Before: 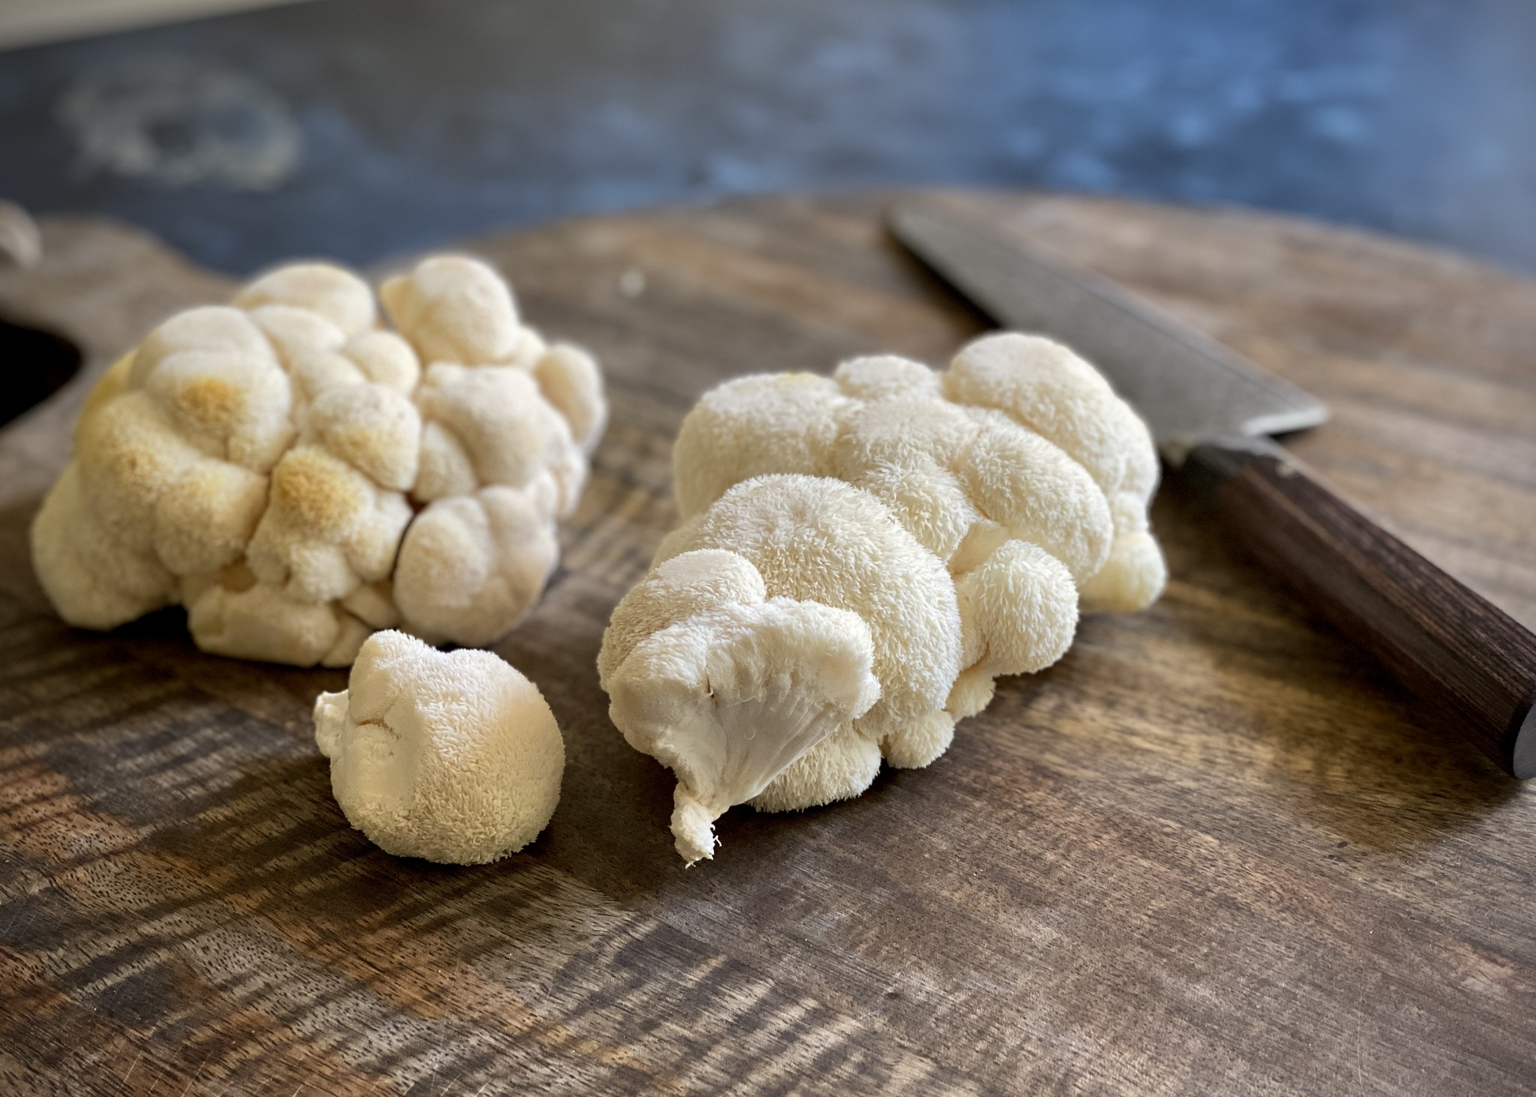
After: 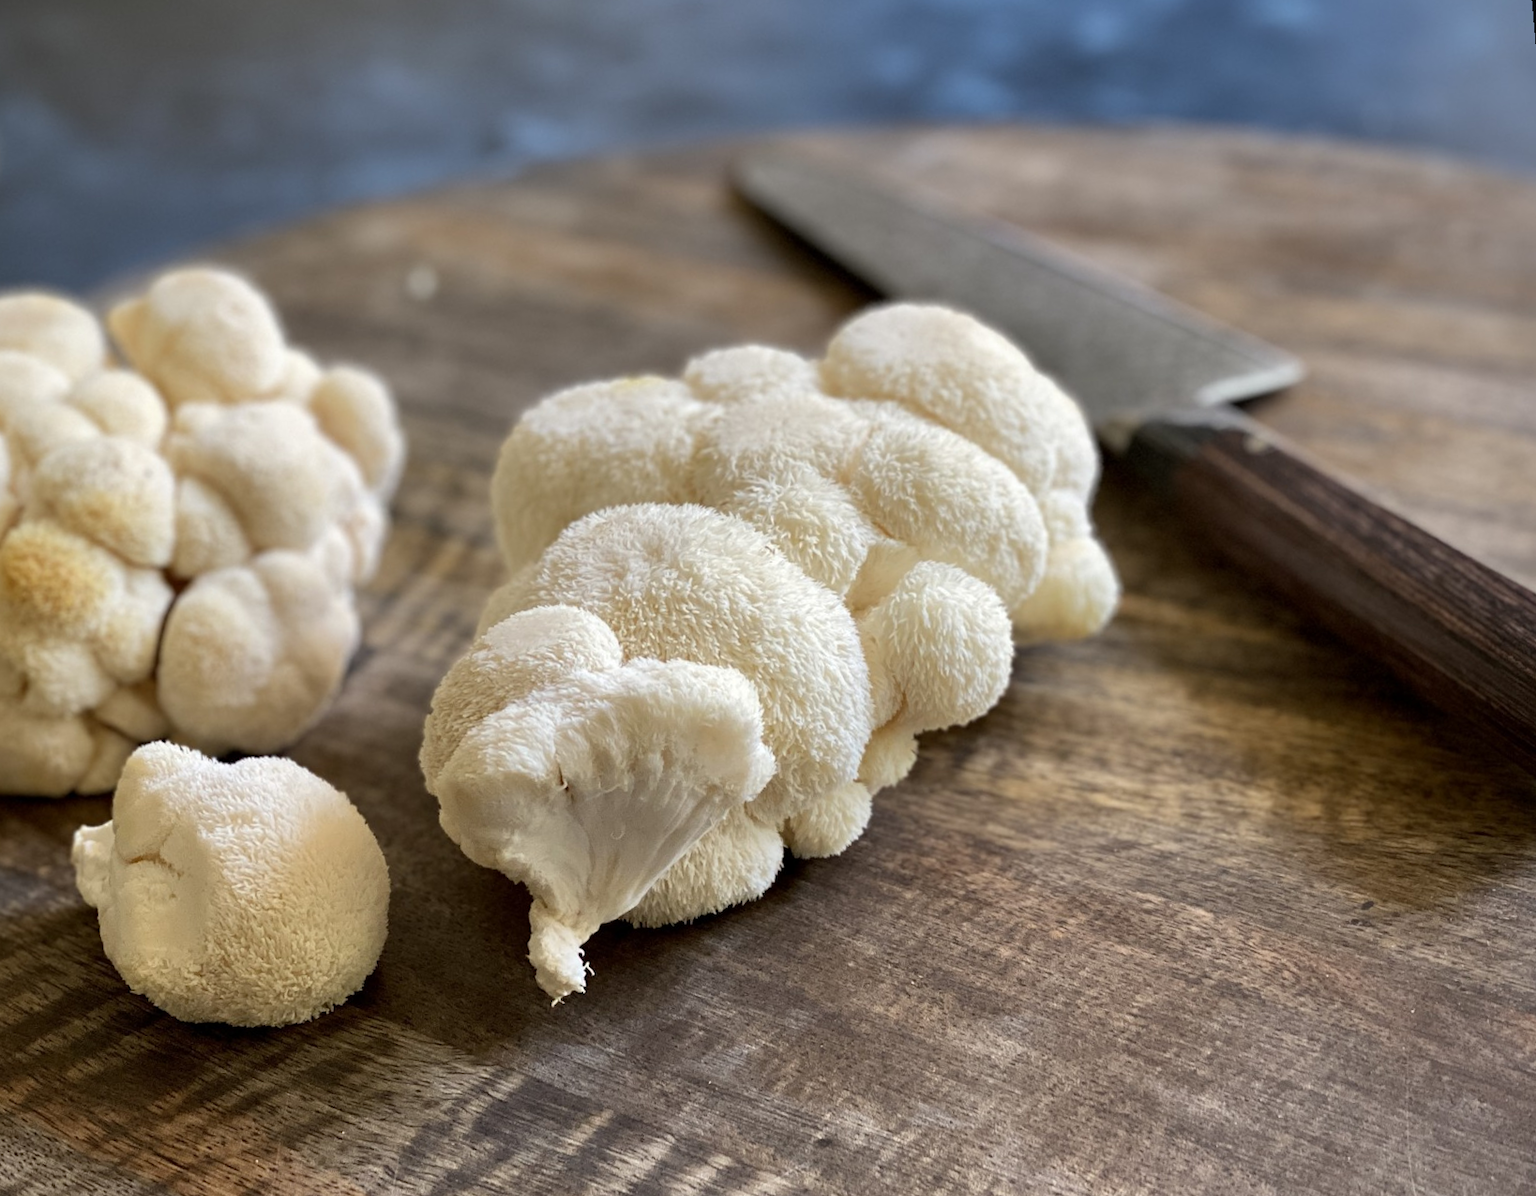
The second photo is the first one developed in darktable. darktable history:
rotate and perspective: rotation -5°, crop left 0.05, crop right 0.952, crop top 0.11, crop bottom 0.89
crop: left 16.145%
